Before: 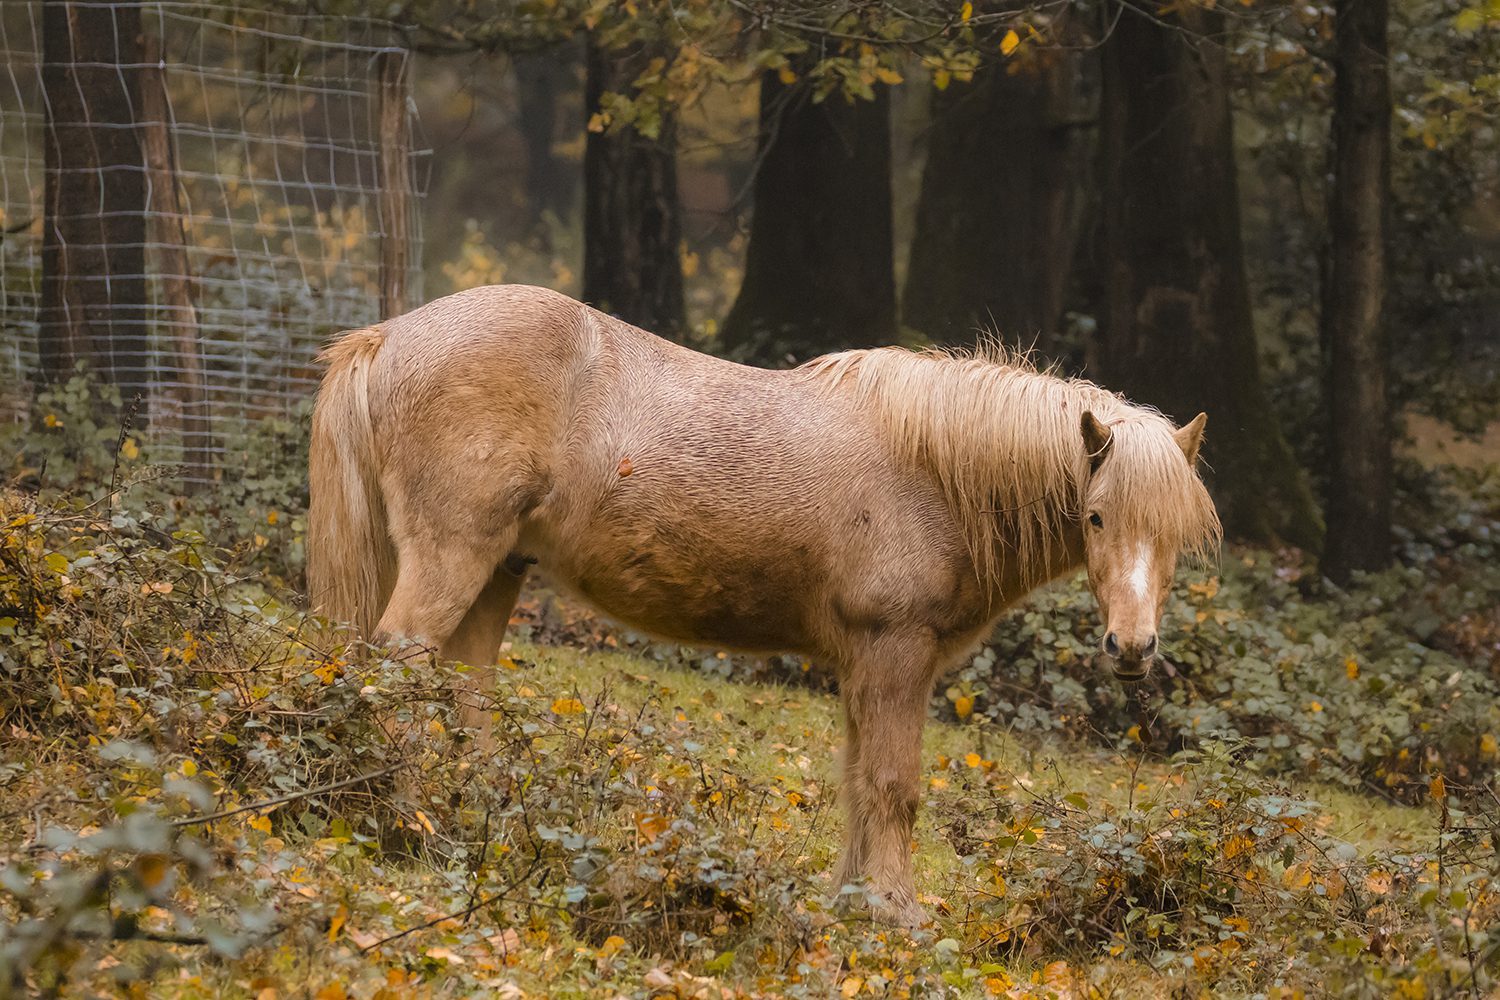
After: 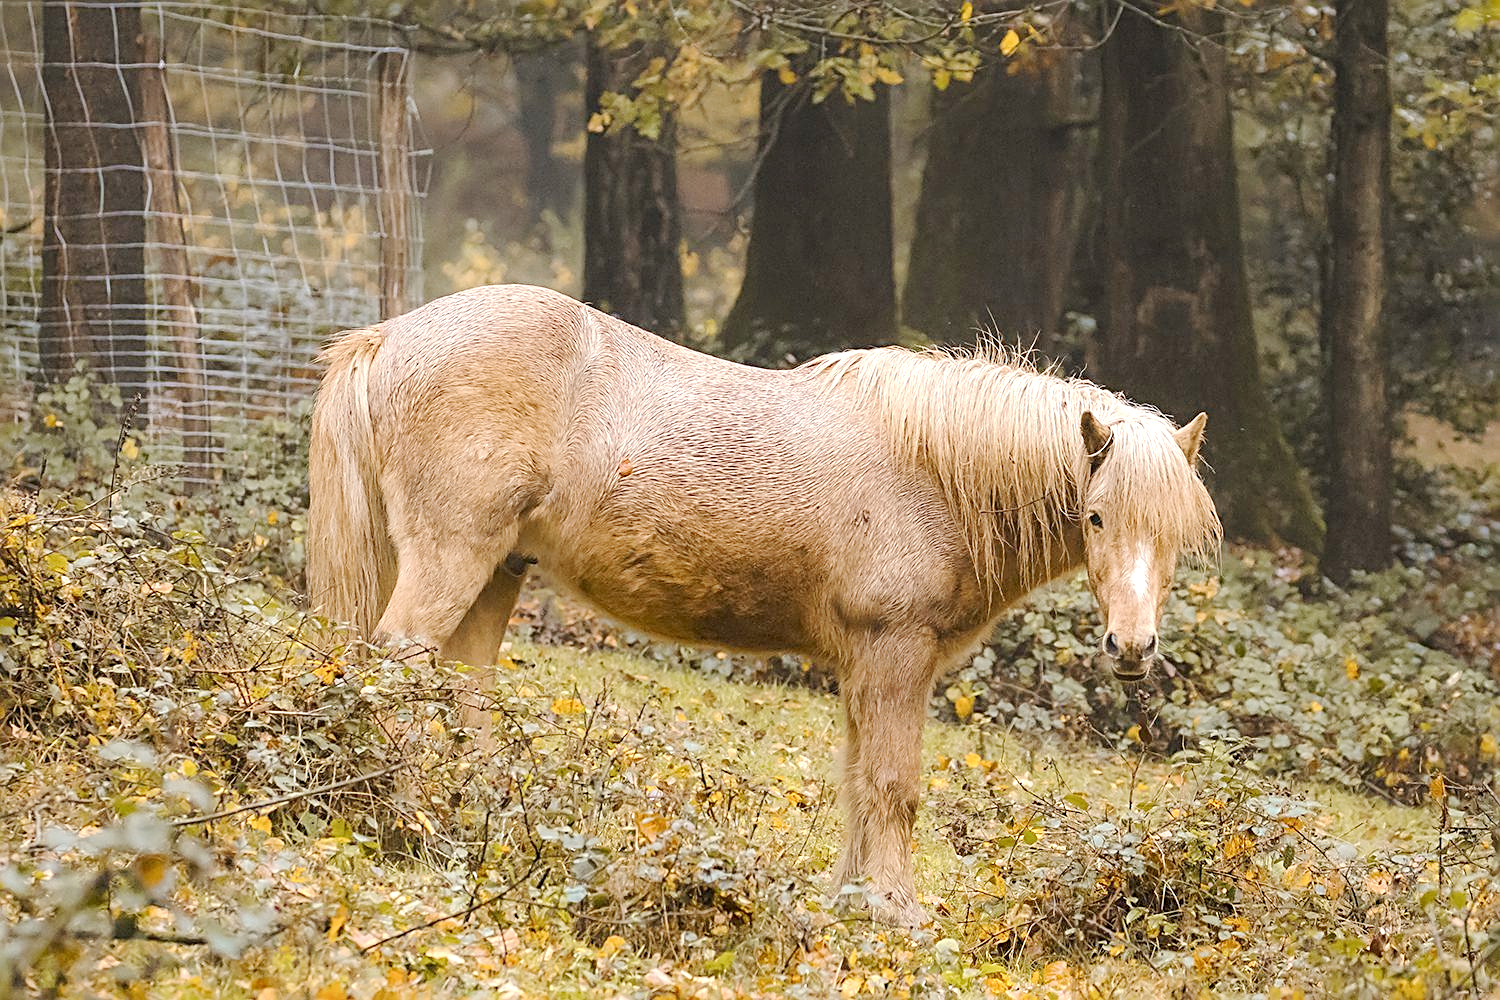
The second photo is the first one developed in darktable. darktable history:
sharpen: radius 2.531, amount 0.628
exposure: exposure 0.6 EV, compensate highlight preservation false
base curve: curves: ch0 [(0, 0) (0.158, 0.273) (0.879, 0.895) (1, 1)], preserve colors none
